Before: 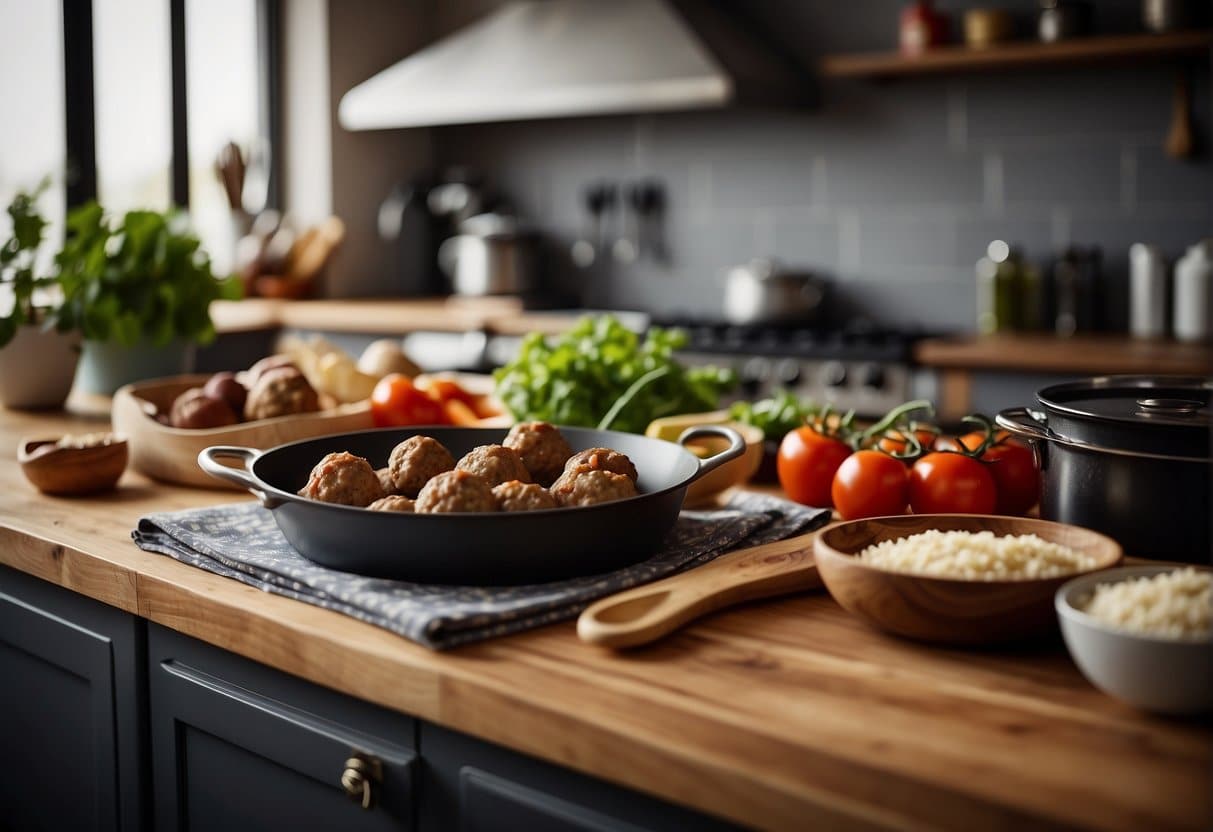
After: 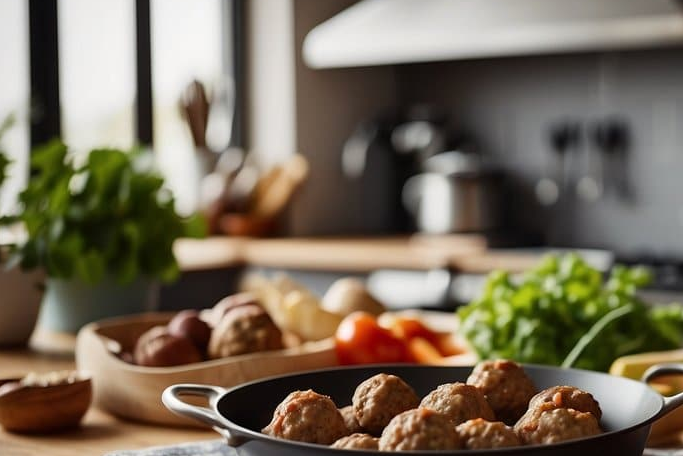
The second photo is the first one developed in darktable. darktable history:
crop and rotate: left 3.043%, top 7.511%, right 40.629%, bottom 37.589%
